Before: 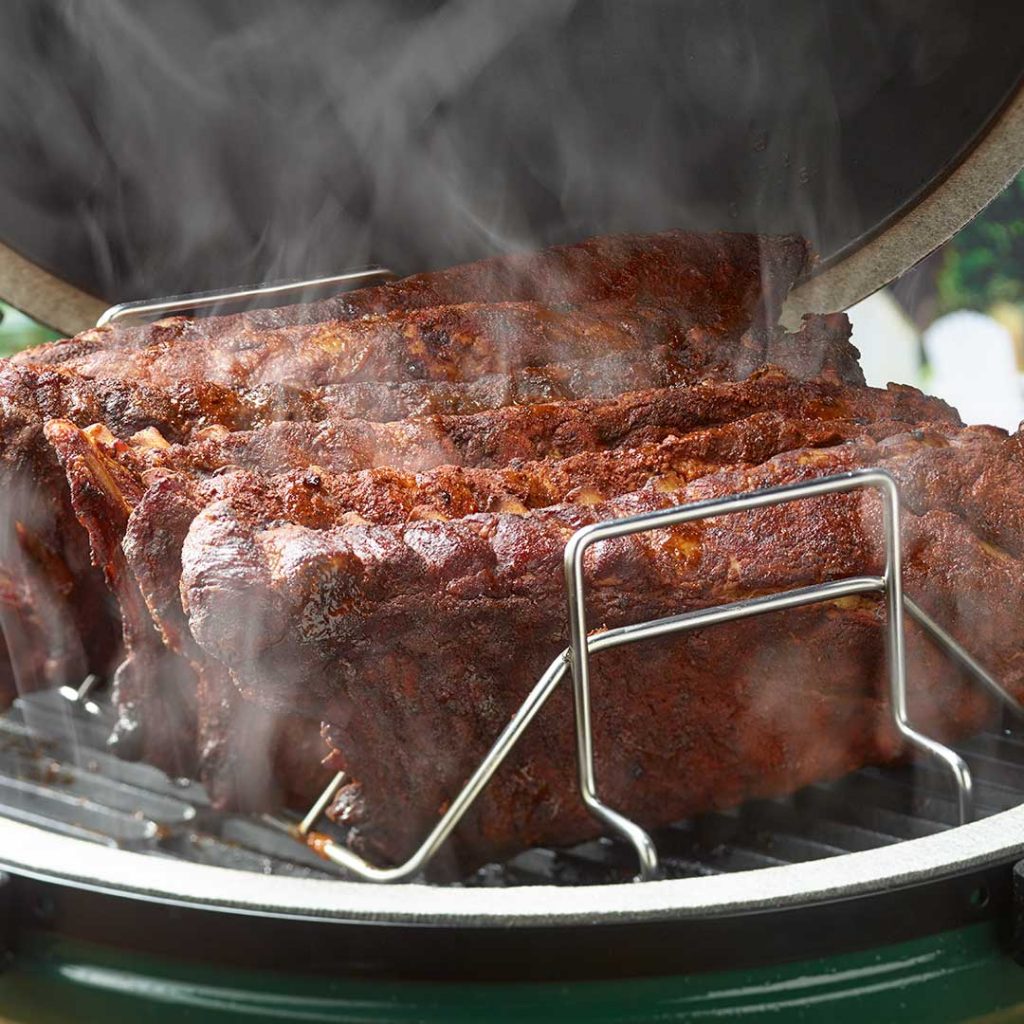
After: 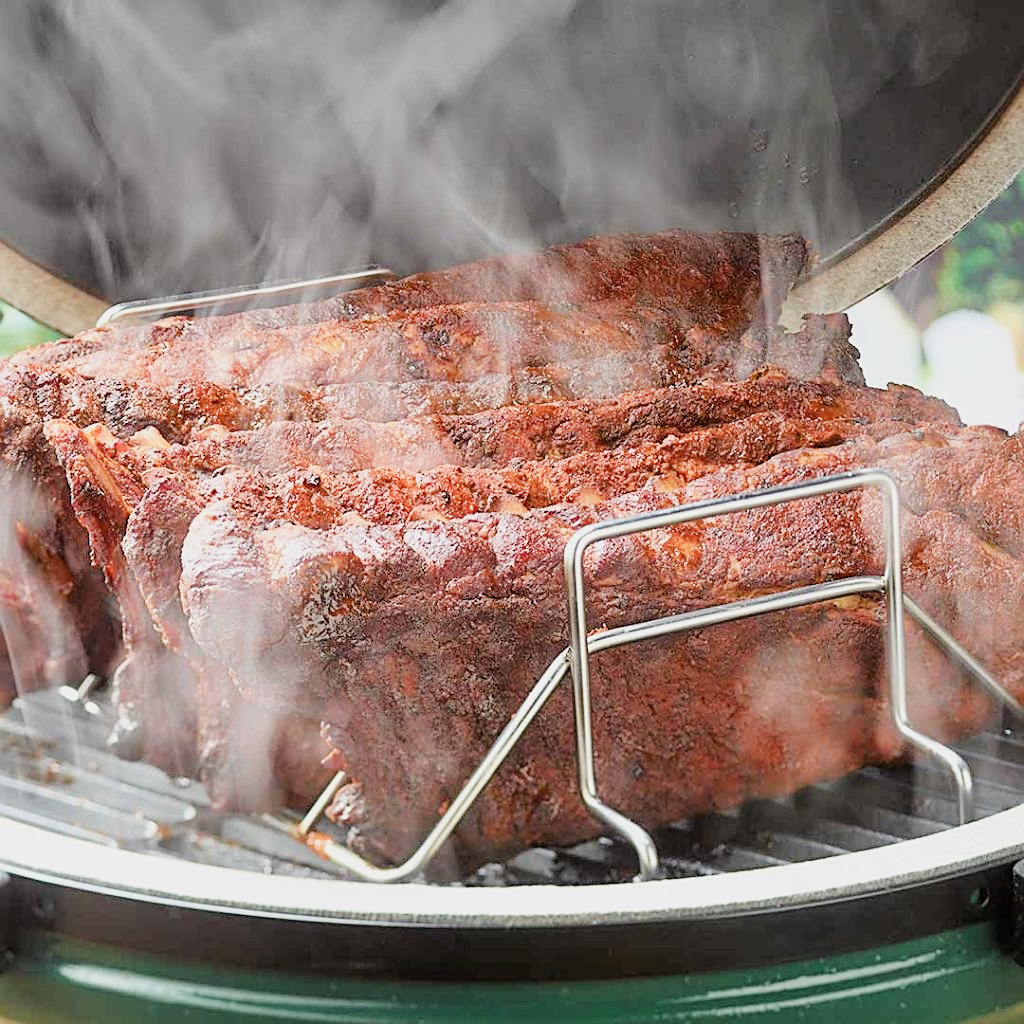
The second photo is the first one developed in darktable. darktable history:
exposure: black level correction 0, exposure 1.74 EV, compensate highlight preservation false
filmic rgb: black relative exposure -6.22 EV, white relative exposure 6.94 EV, hardness 2.24
contrast brightness saturation: saturation -0.069
sharpen: on, module defaults
